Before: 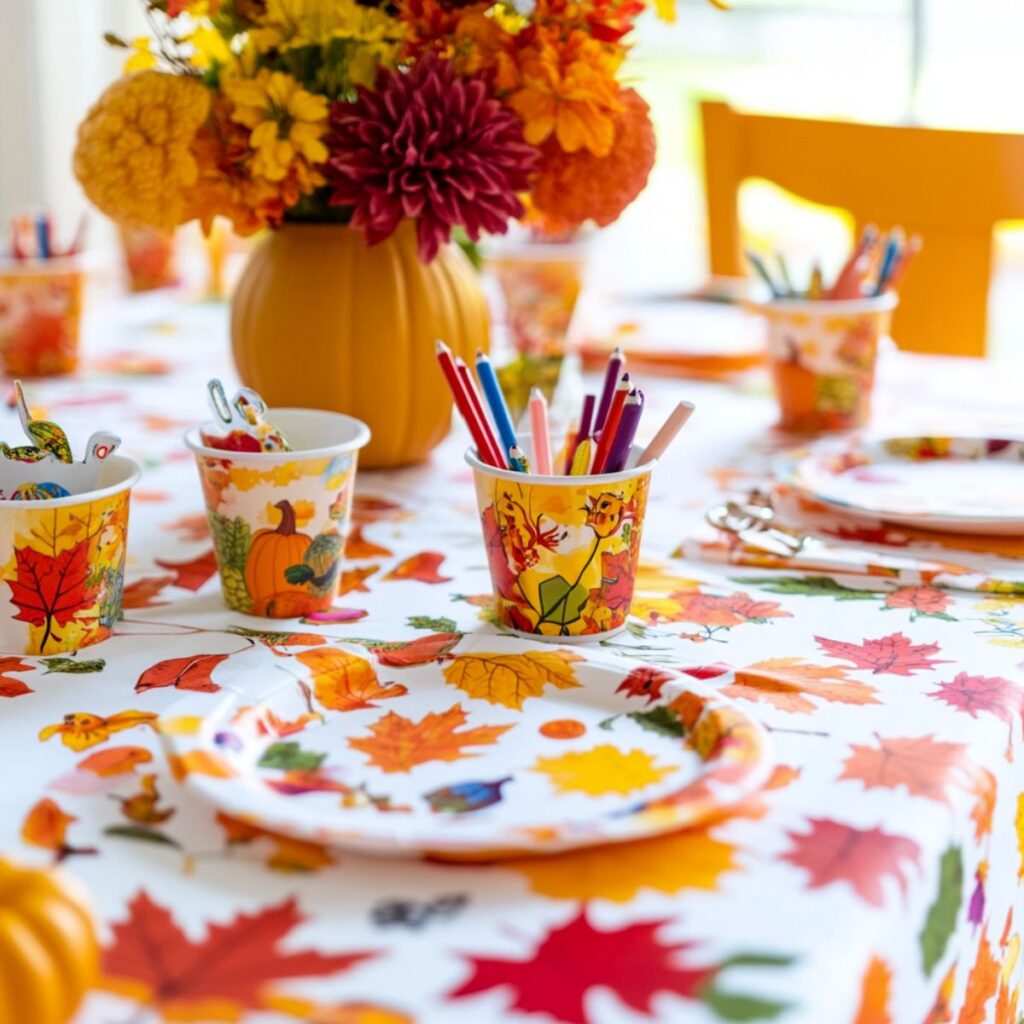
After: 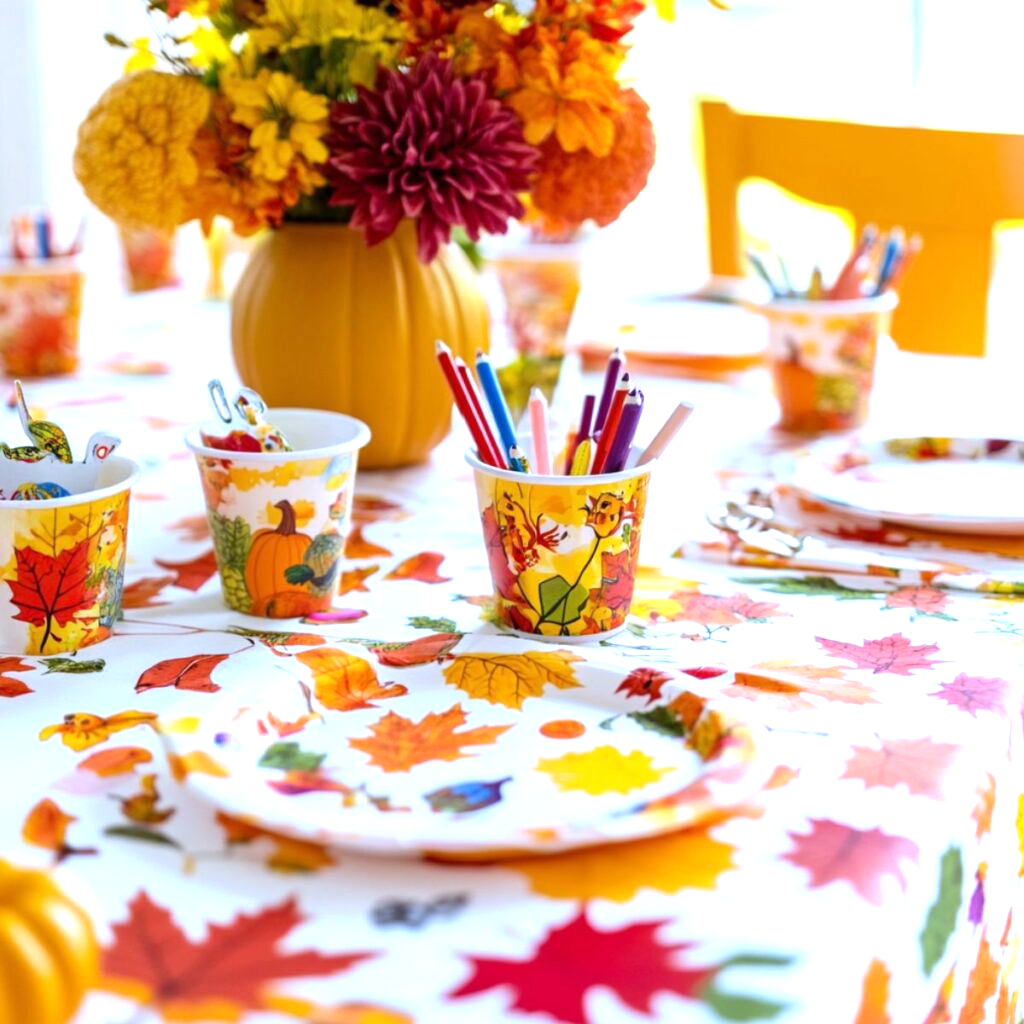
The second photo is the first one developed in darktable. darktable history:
white balance: red 0.926, green 1.003, blue 1.133
exposure: exposure 0.6 EV, compensate highlight preservation false
